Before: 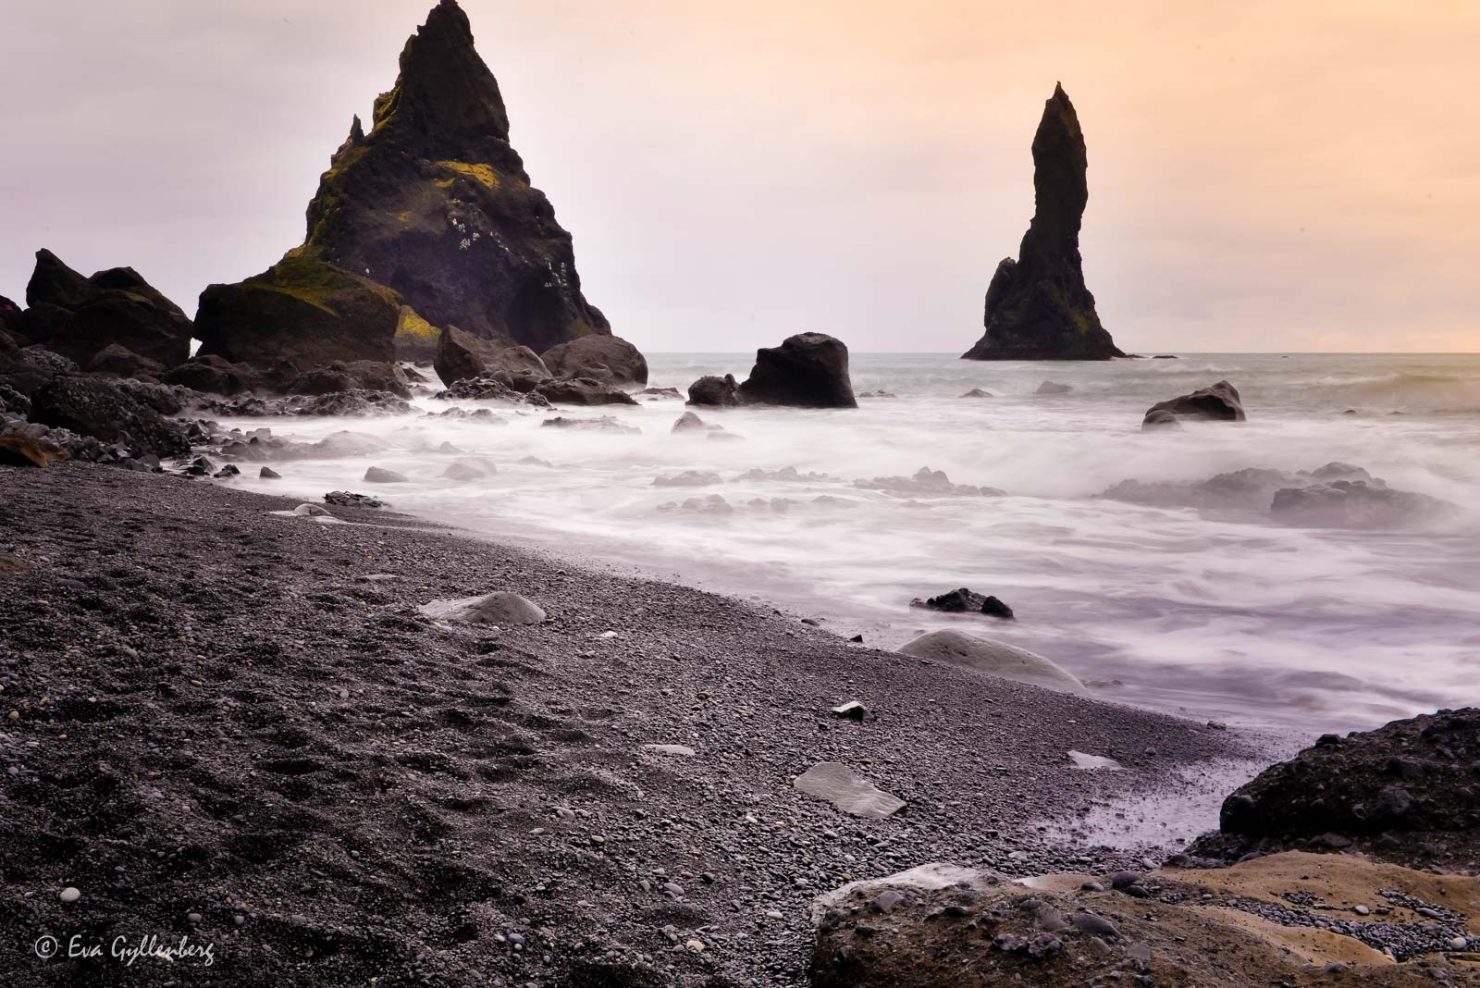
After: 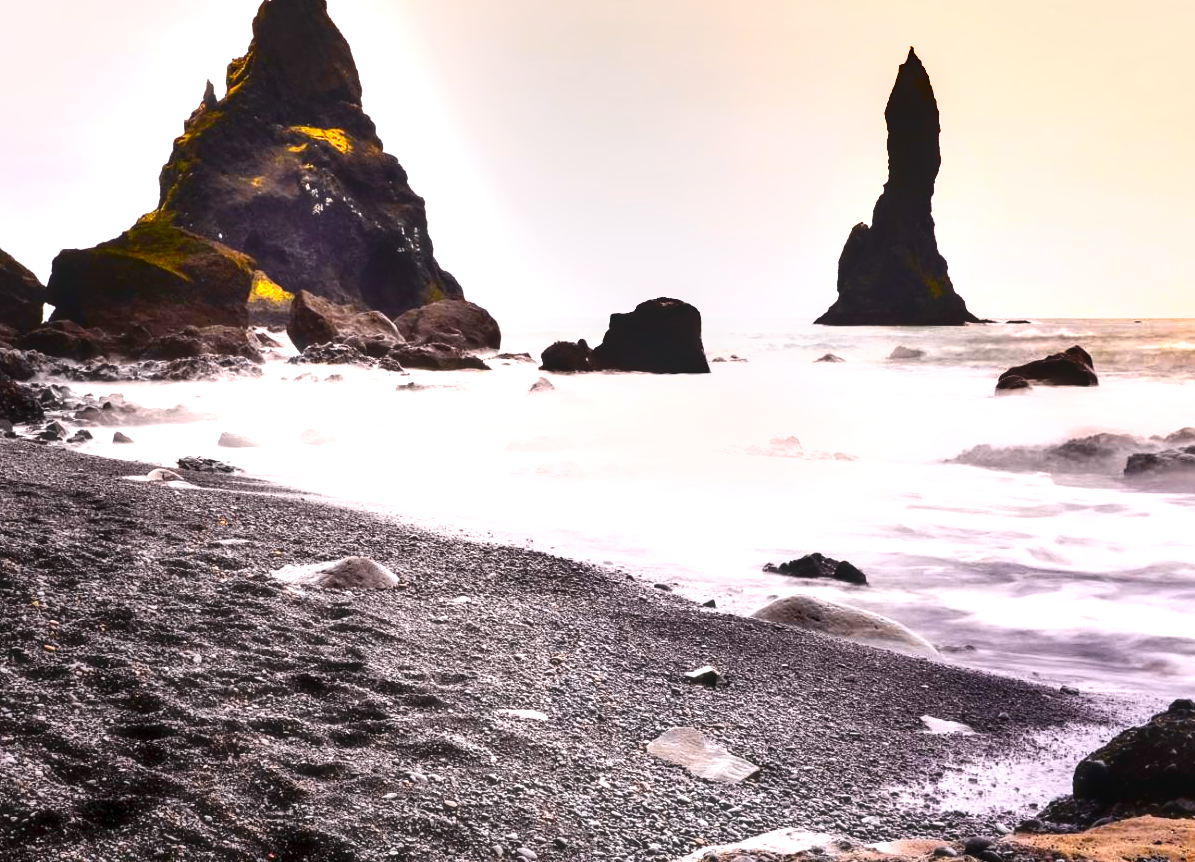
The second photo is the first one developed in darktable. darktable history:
shadows and highlights: shadows 58.43, highlights color adjustment 39.75%, soften with gaussian
color zones: curves: ch0 [(0, 0.511) (0.143, 0.531) (0.286, 0.56) (0.429, 0.5) (0.571, 0.5) (0.714, 0.5) (0.857, 0.5) (1, 0.5)]; ch1 [(0, 0.525) (0.143, 0.705) (0.286, 0.715) (0.429, 0.35) (0.571, 0.35) (0.714, 0.35) (0.857, 0.4) (1, 0.4)]; ch2 [(0, 0.572) (0.143, 0.512) (0.286, 0.473) (0.429, 0.45) (0.571, 0.5) (0.714, 0.5) (0.857, 0.518) (1, 0.518)]
local contrast: on, module defaults
sharpen: radius 2.92, amount 0.863, threshold 47.481
crop: left 9.995%, top 3.582%, right 9.208%, bottom 9.124%
contrast brightness saturation: contrast 0.219, brightness -0.19, saturation 0.236
haze removal: strength -0.109, compatibility mode true
exposure: black level correction 0, exposure 1.101 EV, compensate highlight preservation false
